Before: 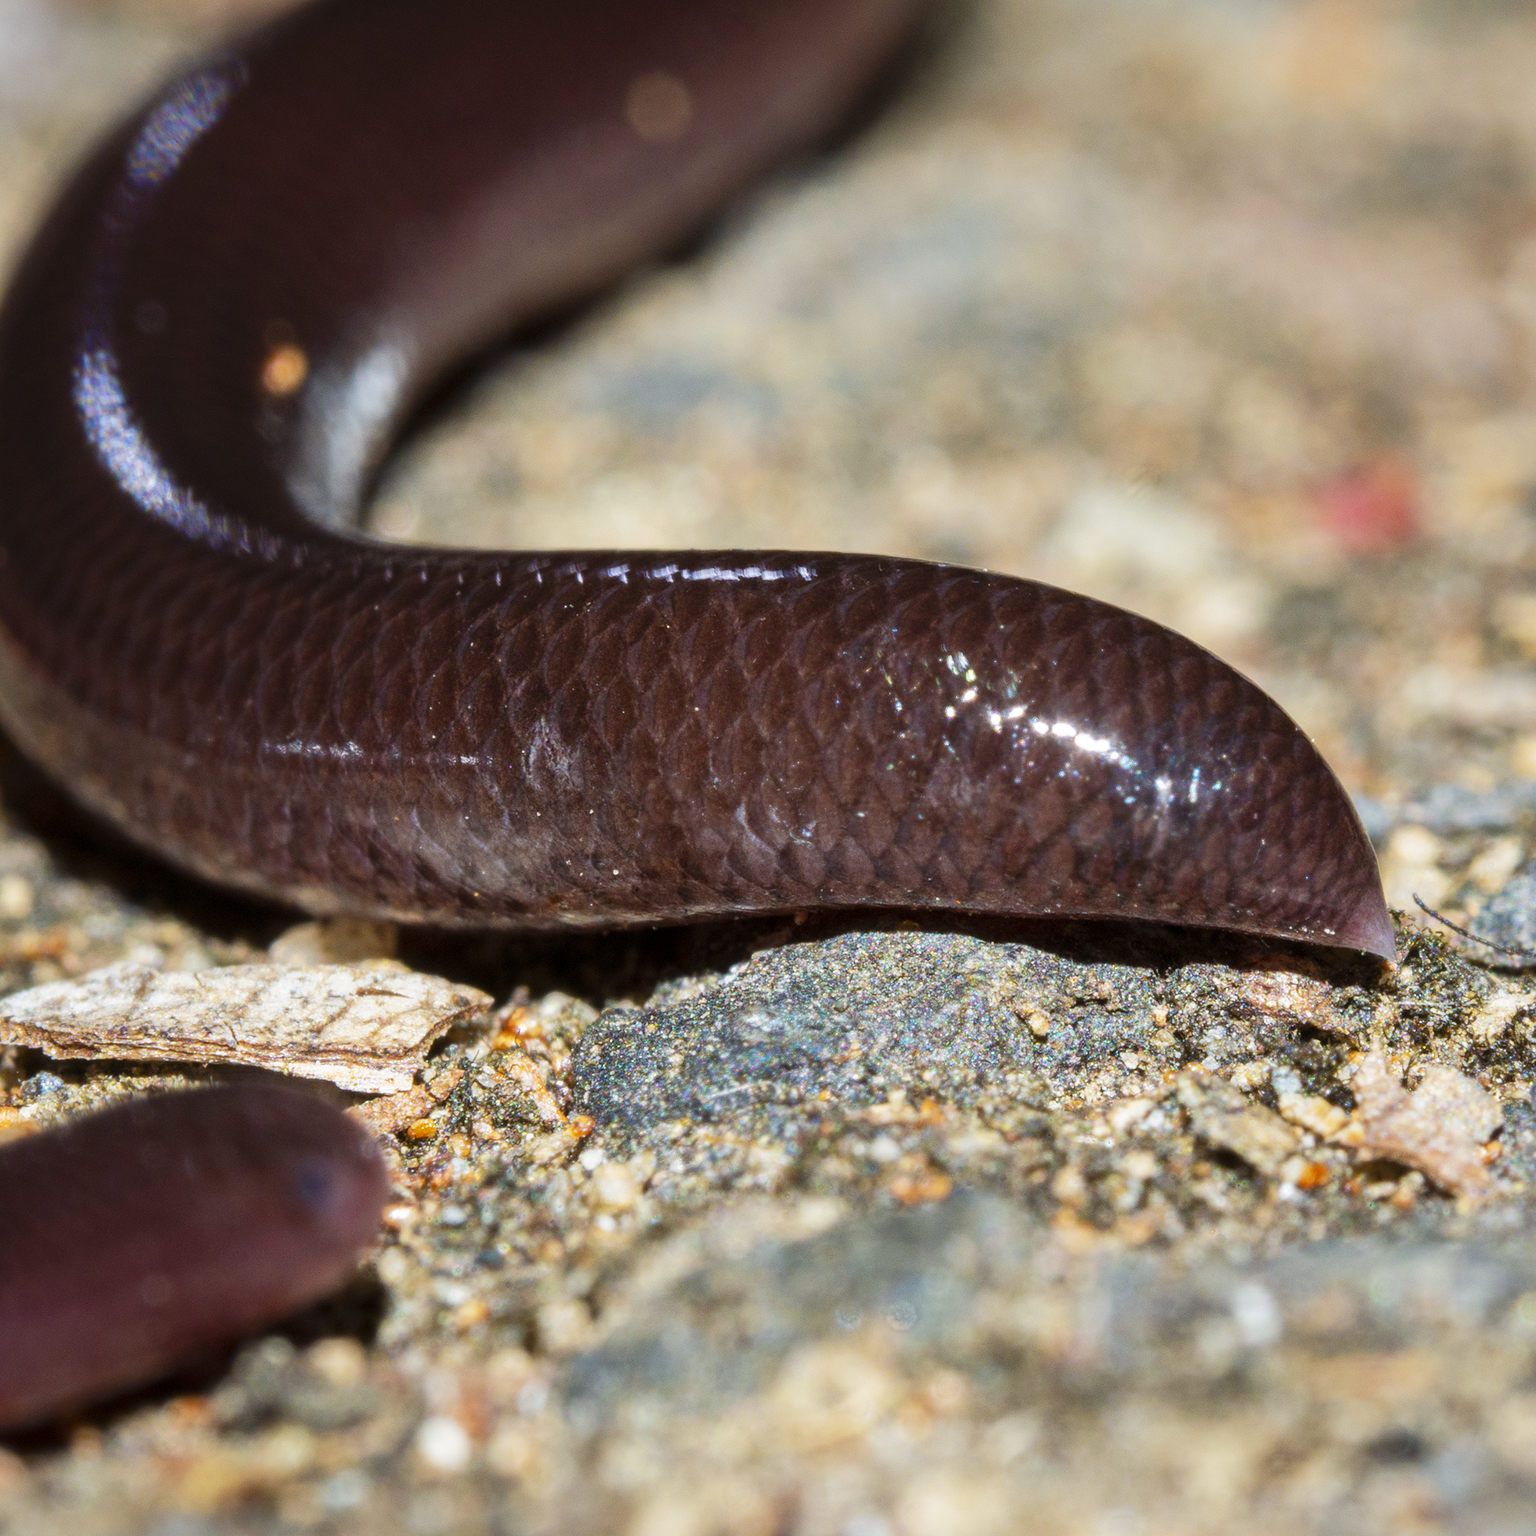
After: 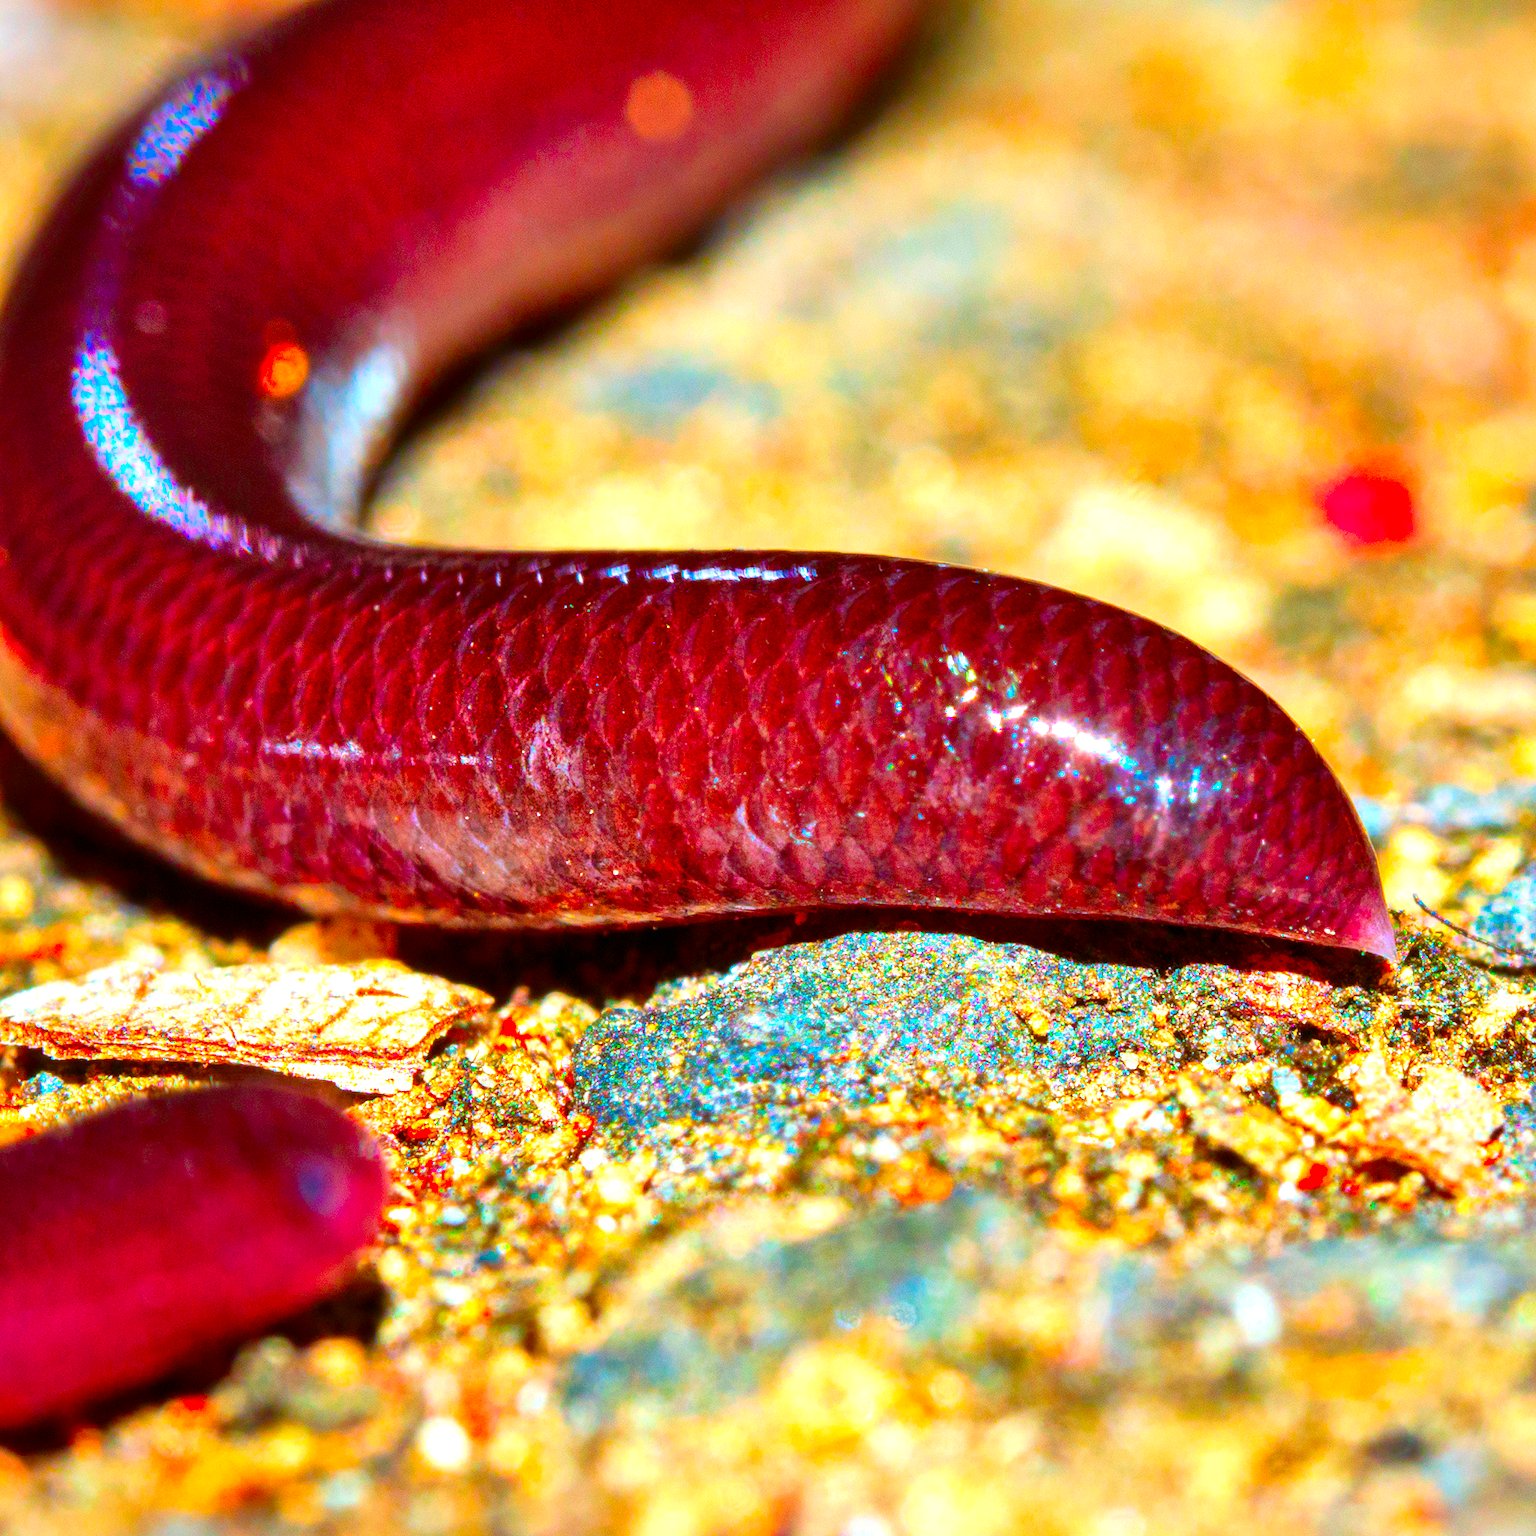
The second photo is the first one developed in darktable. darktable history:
shadows and highlights: shadows 75, highlights -25, soften with gaussian
exposure: black level correction 0, exposure 0.7 EV, compensate exposure bias true, compensate highlight preservation false
color correction: saturation 3
